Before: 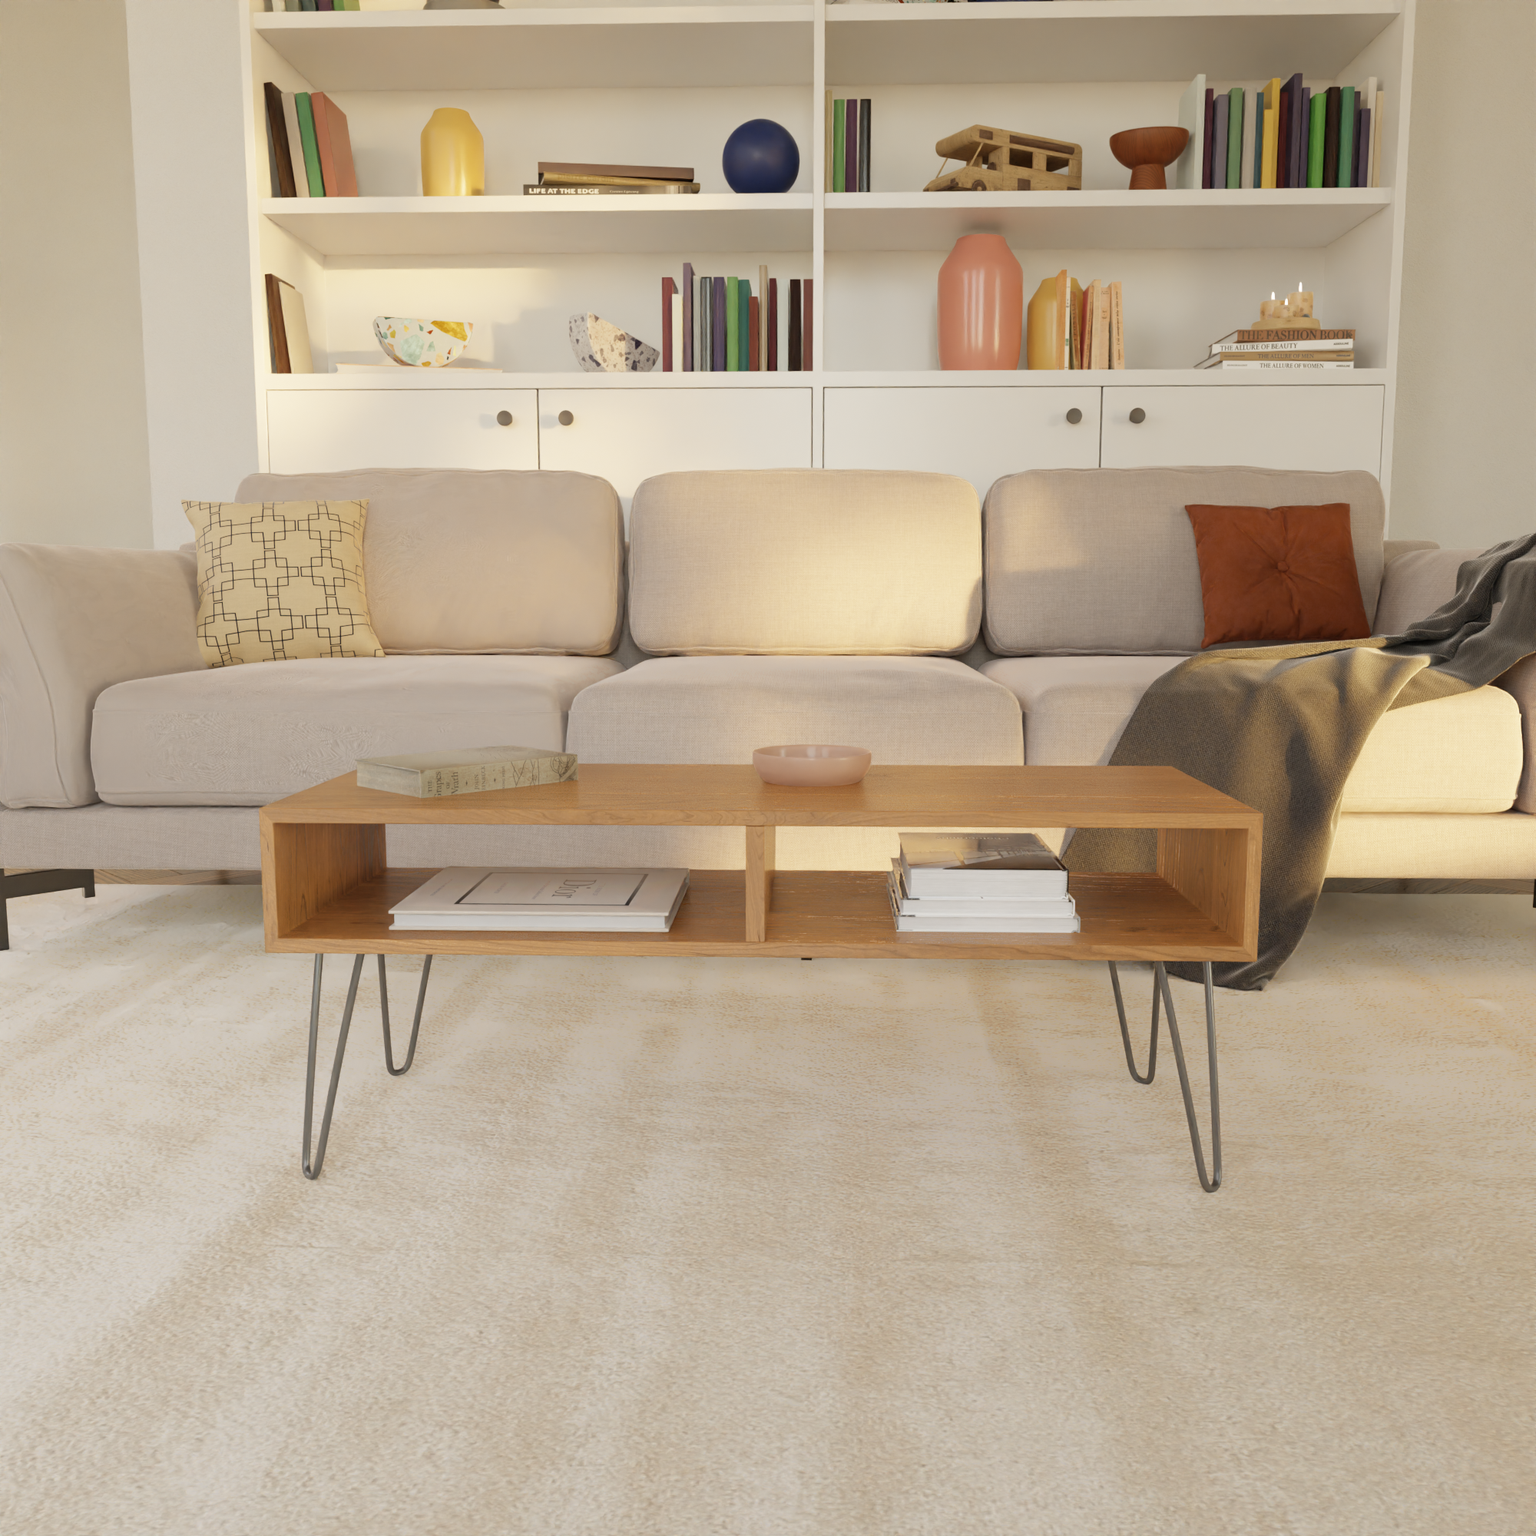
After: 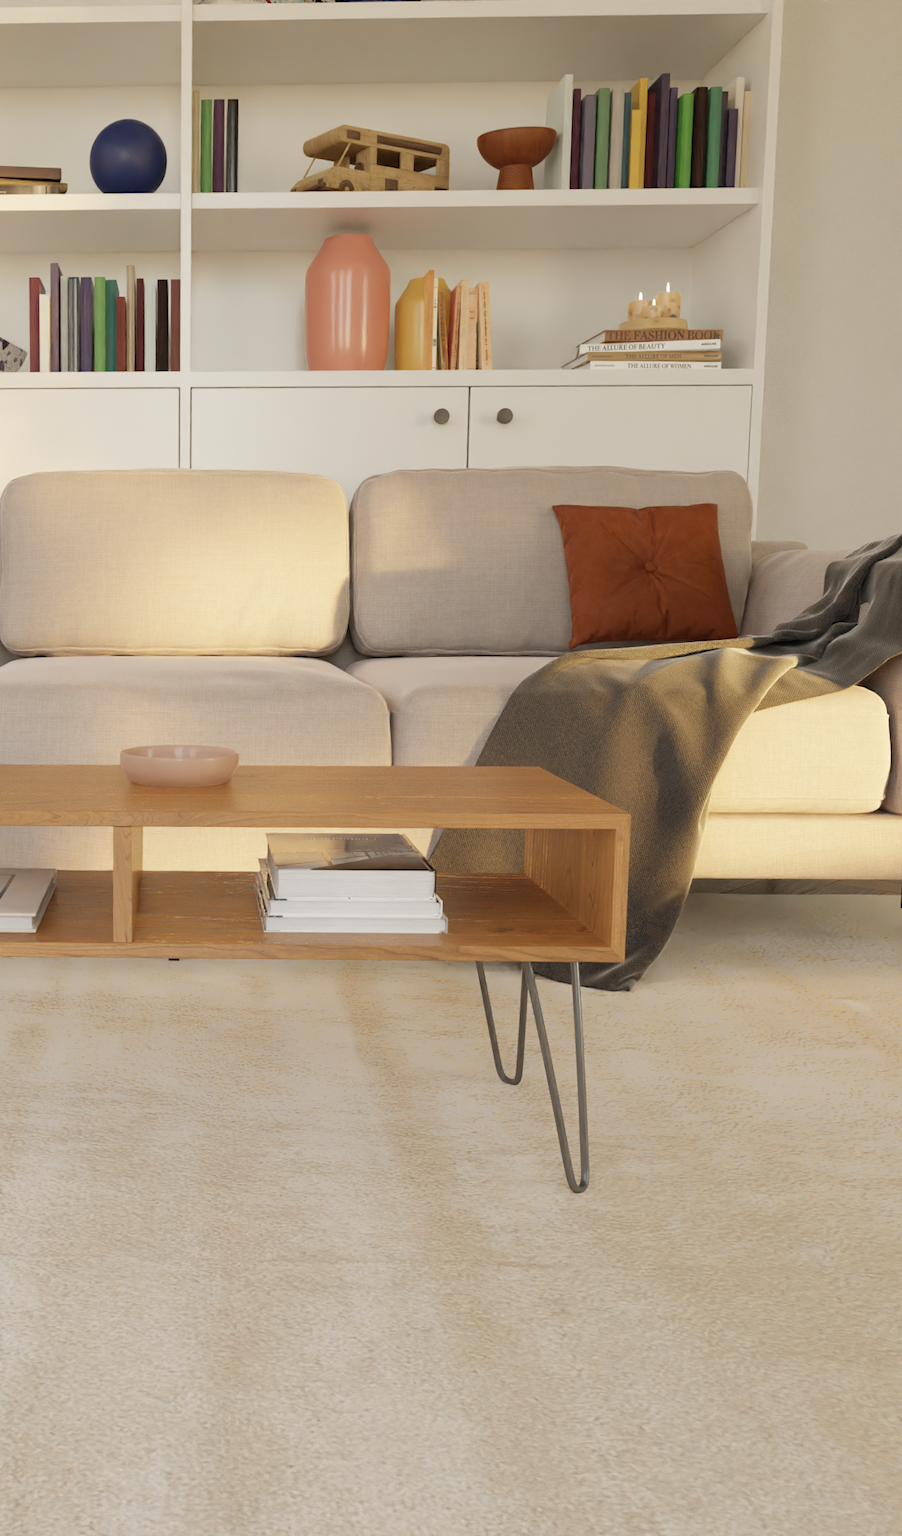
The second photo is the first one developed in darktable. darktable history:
crop: left 41.23%
